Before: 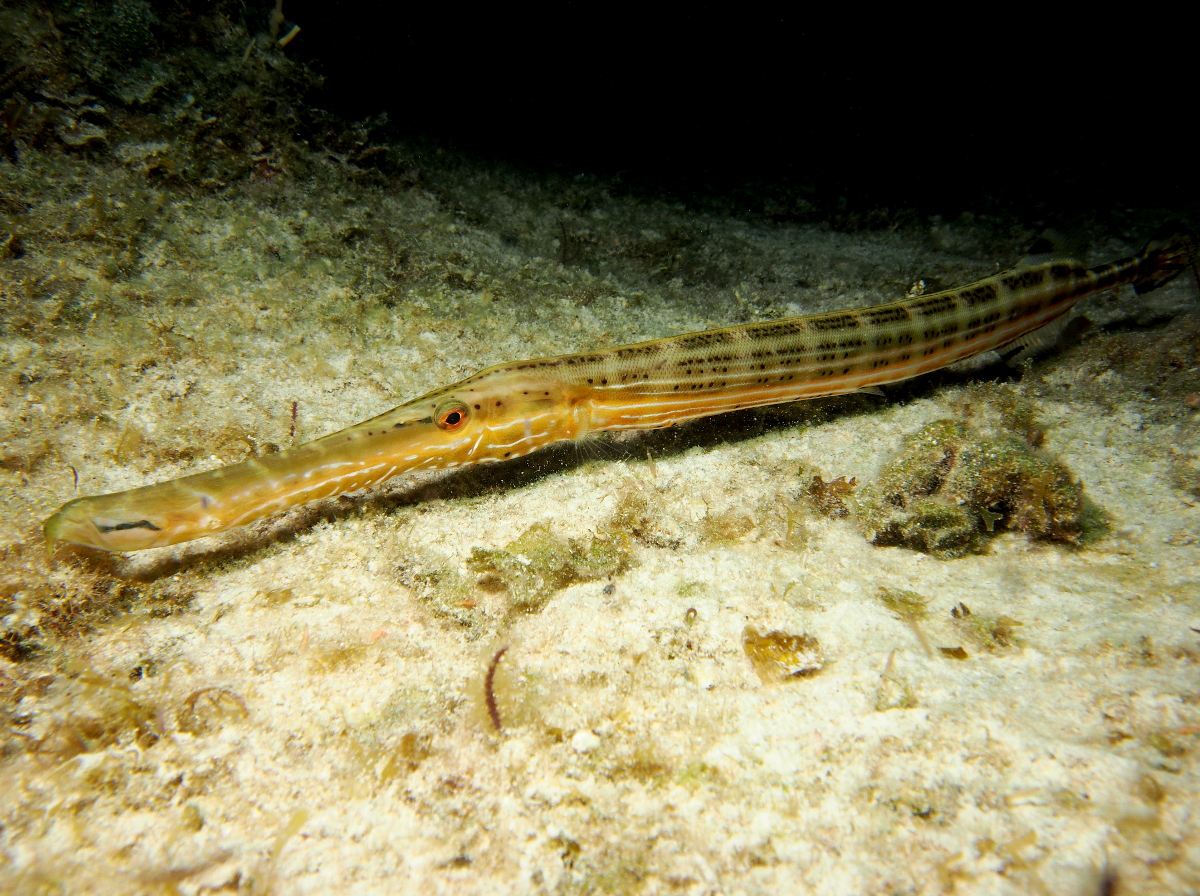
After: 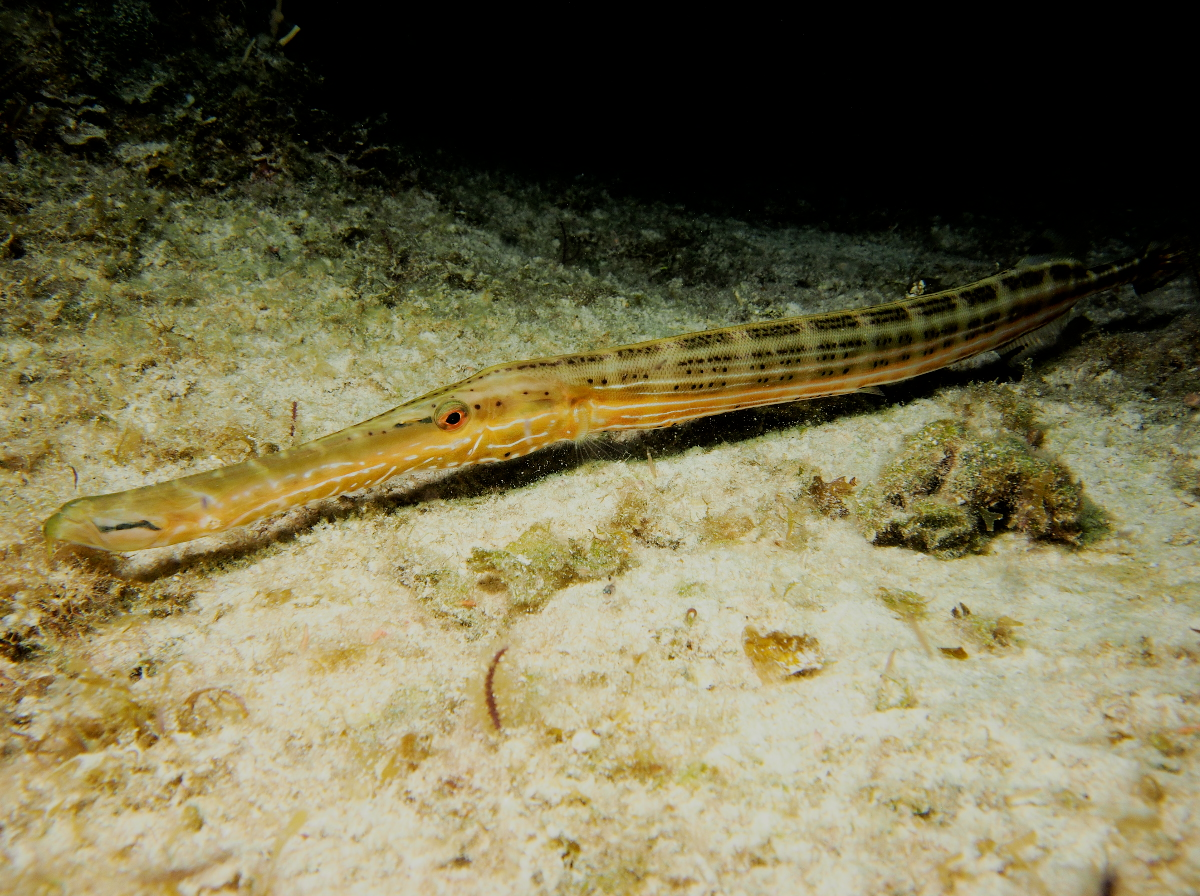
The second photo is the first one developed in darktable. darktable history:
filmic rgb: black relative exposure -7.65 EV, white relative exposure 4.56 EV, hardness 3.61, contrast 0.998
